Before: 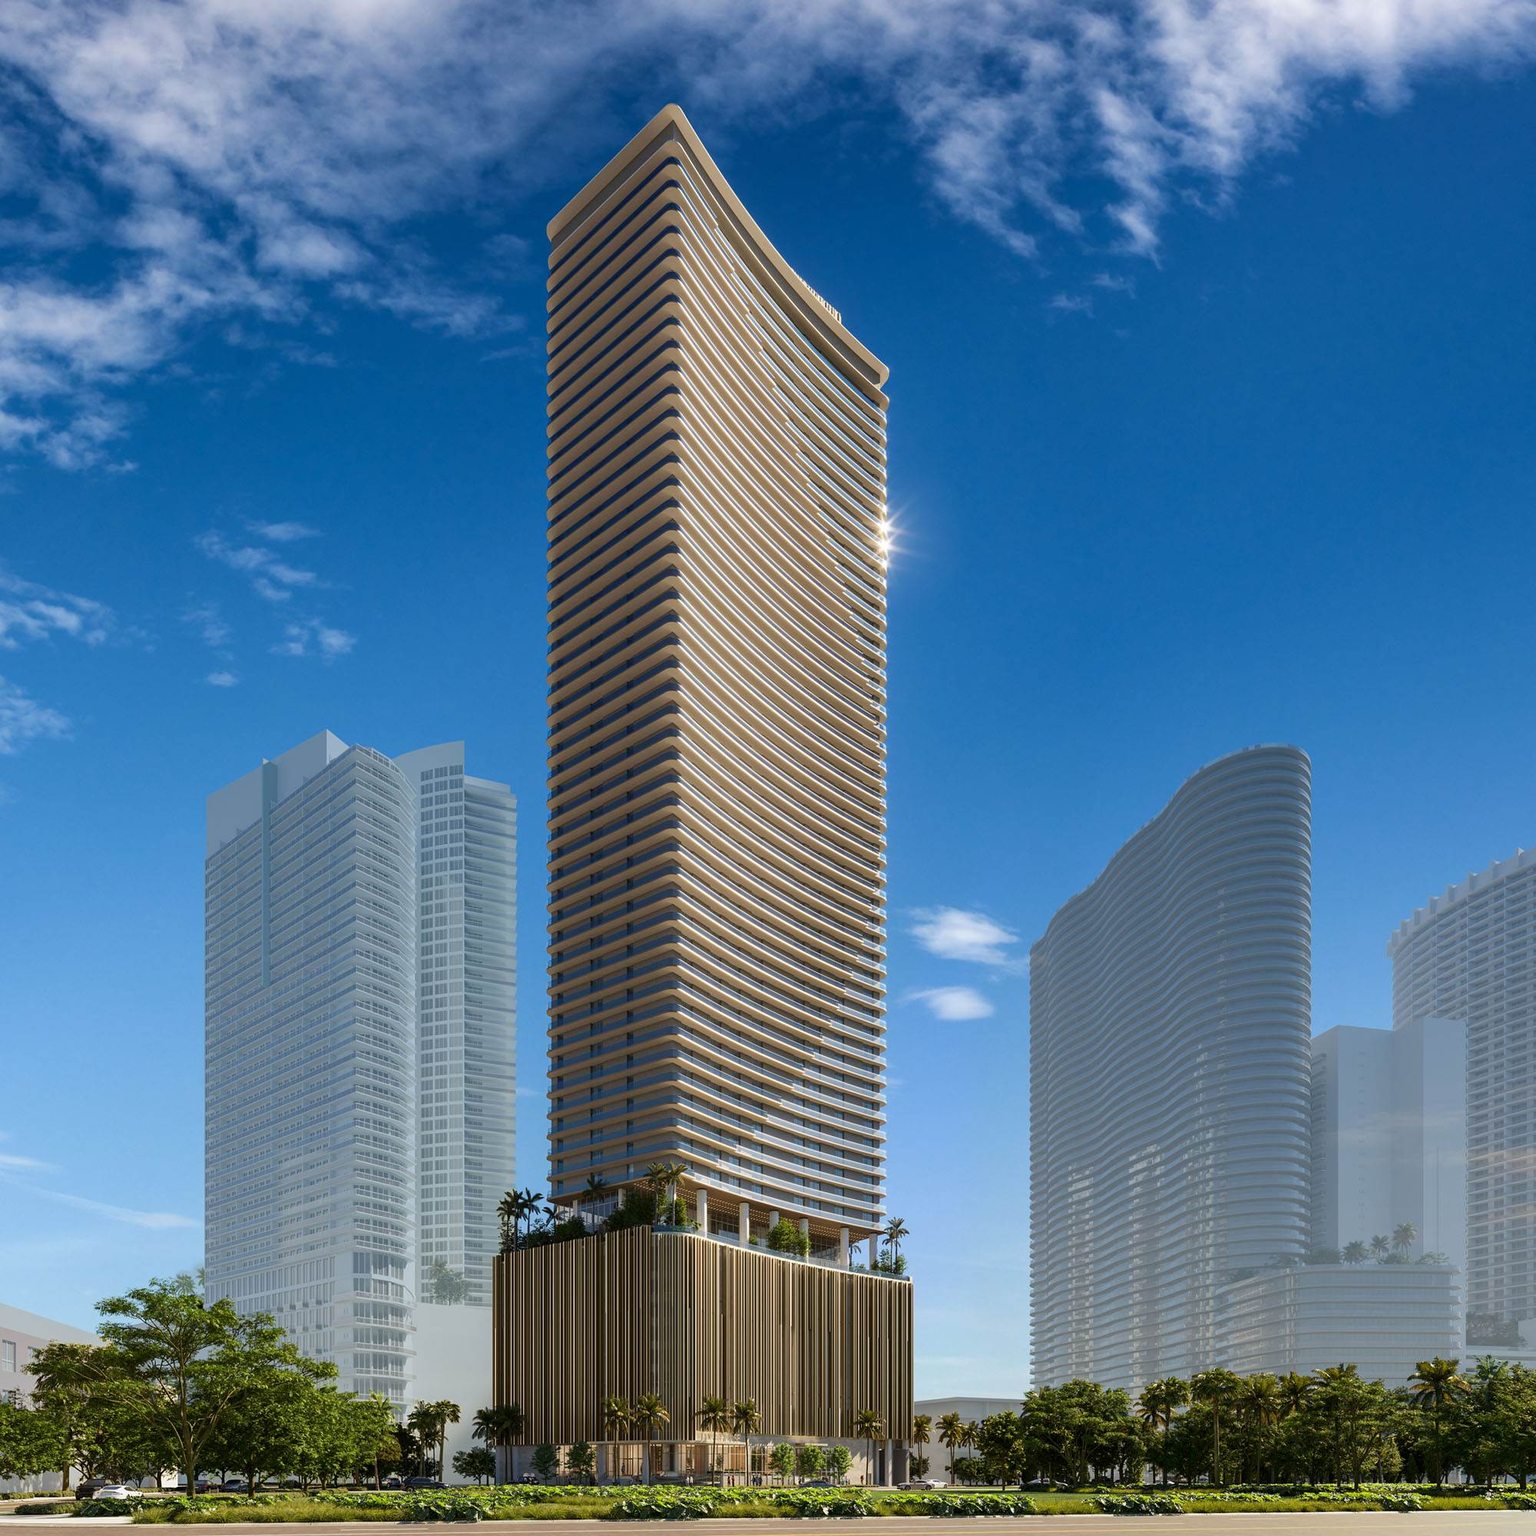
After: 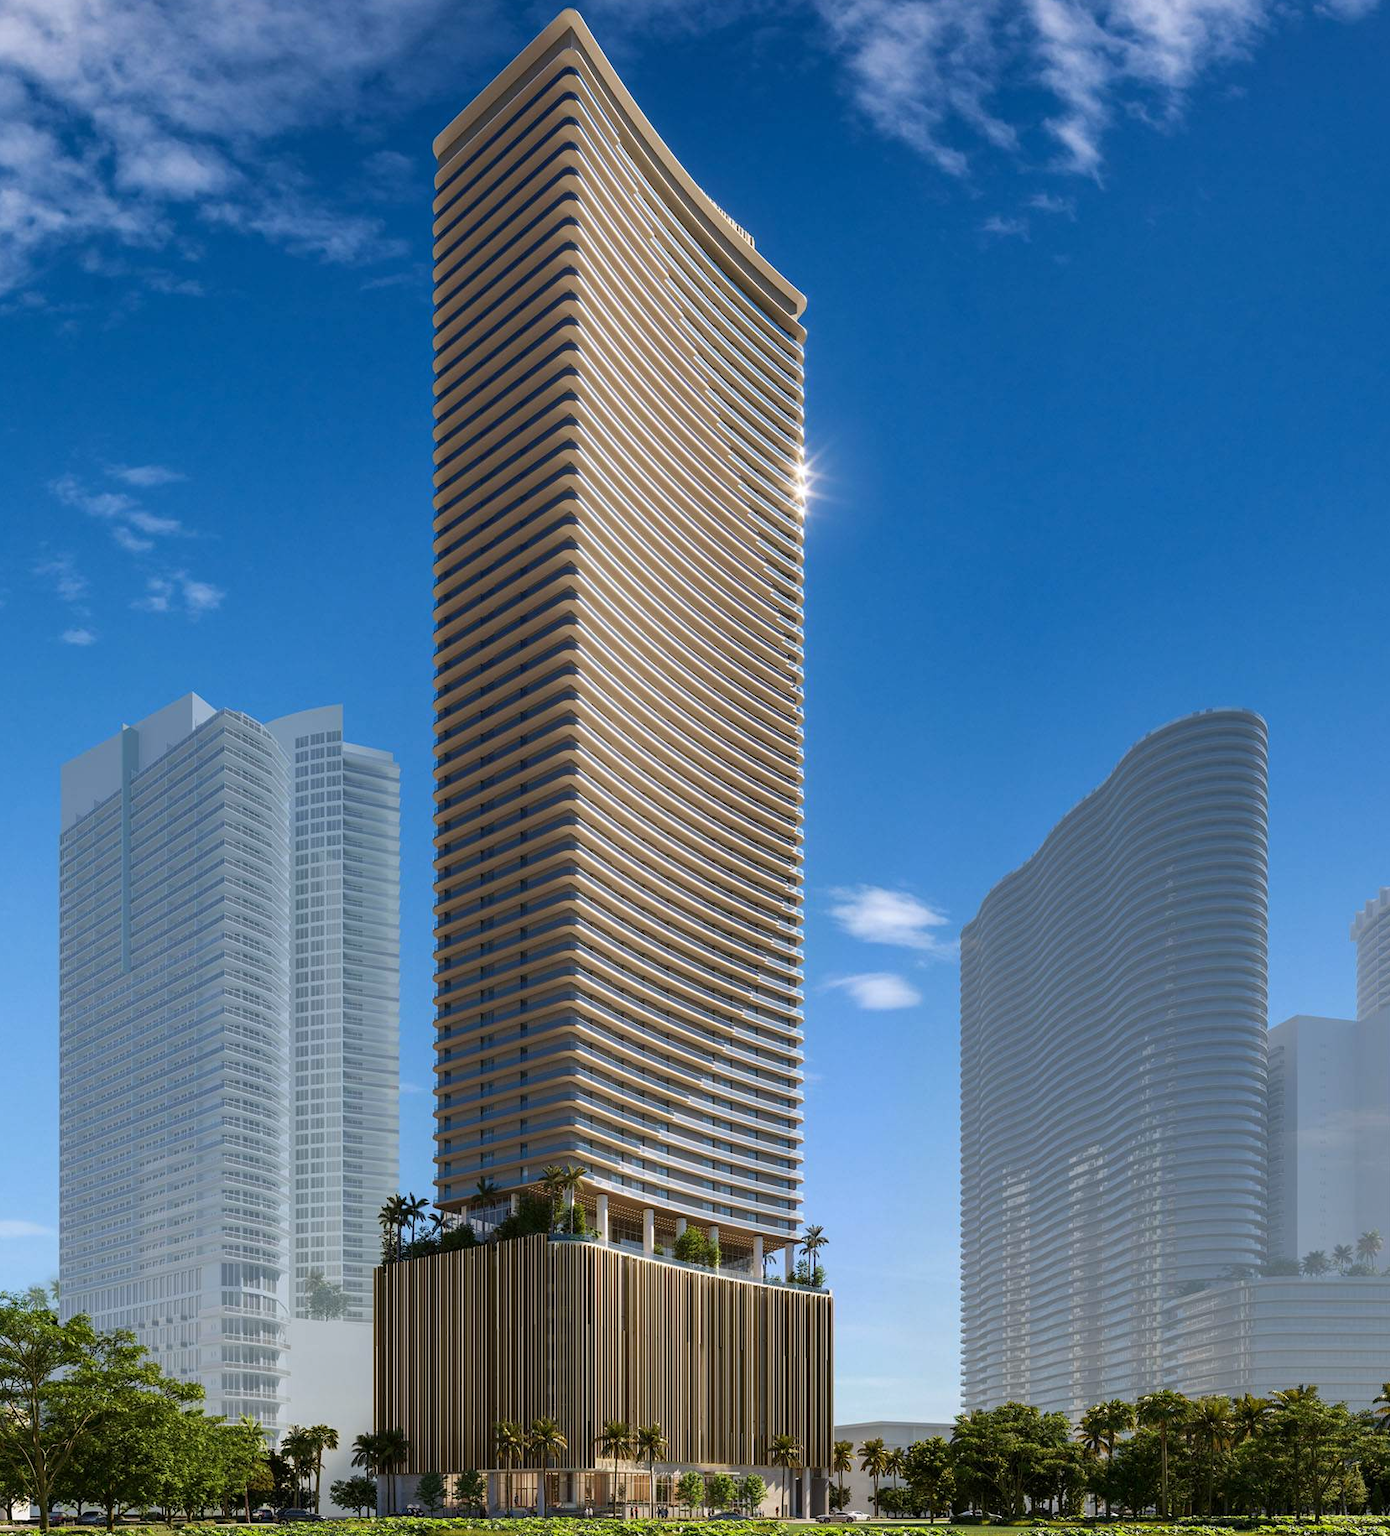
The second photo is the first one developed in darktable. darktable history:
white balance: red 1.004, blue 1.024
crop: left 9.807%, top 6.259%, right 7.334%, bottom 2.177%
